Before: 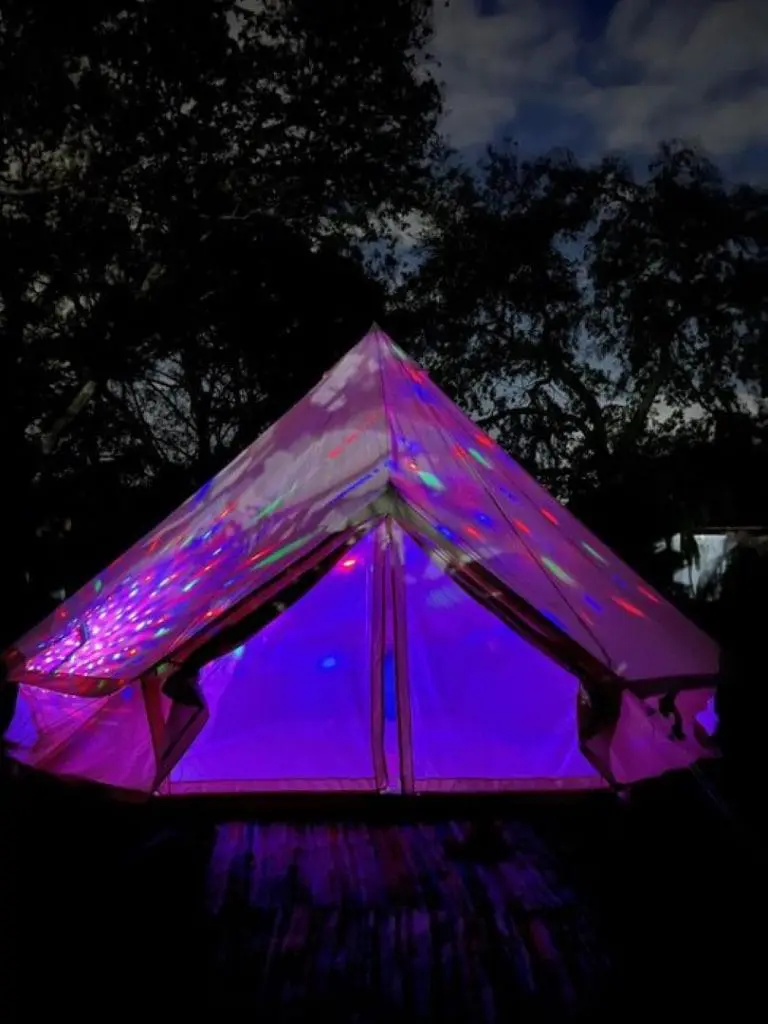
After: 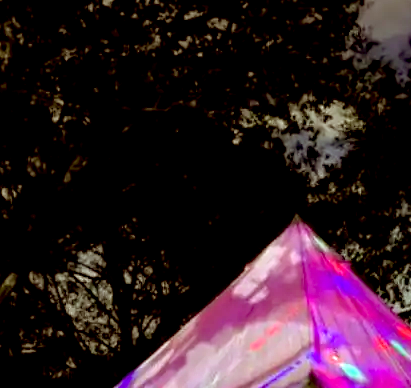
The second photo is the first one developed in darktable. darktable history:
crop: left 10.16%, top 10.598%, right 36.303%, bottom 51.434%
color correction: highlights a* -5.23, highlights b* 9.8, shadows a* 9.78, shadows b* 25.03
exposure: black level correction 0.009, exposure 1.414 EV, compensate highlight preservation false
